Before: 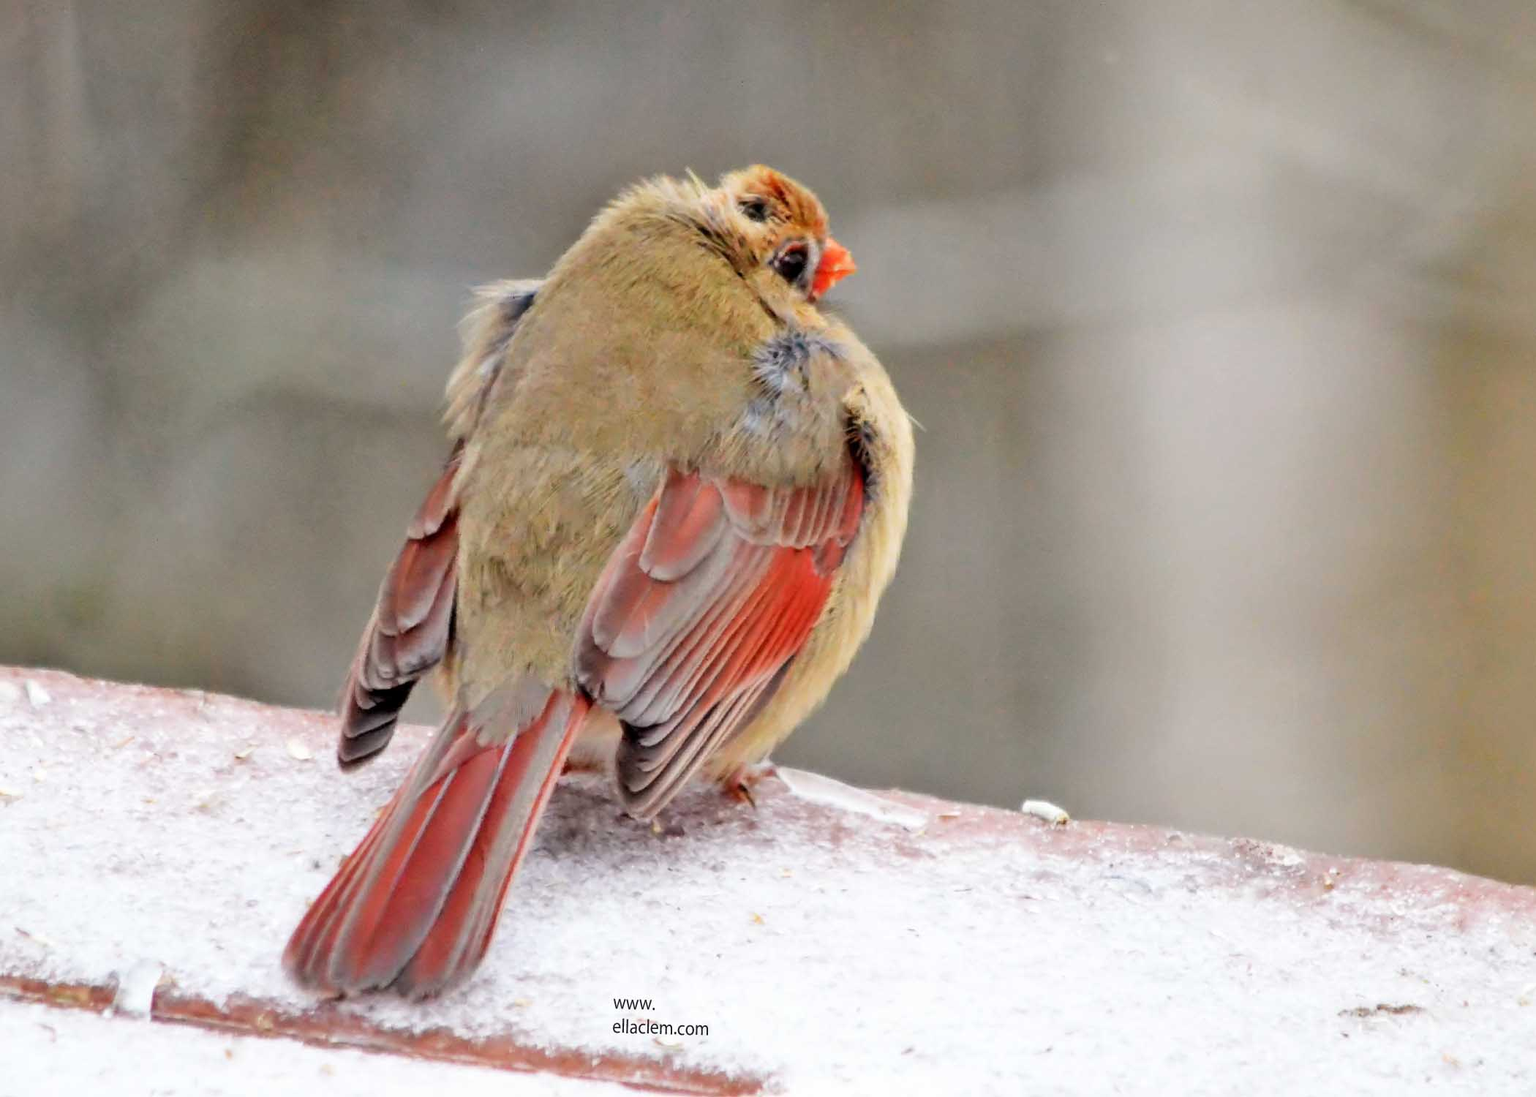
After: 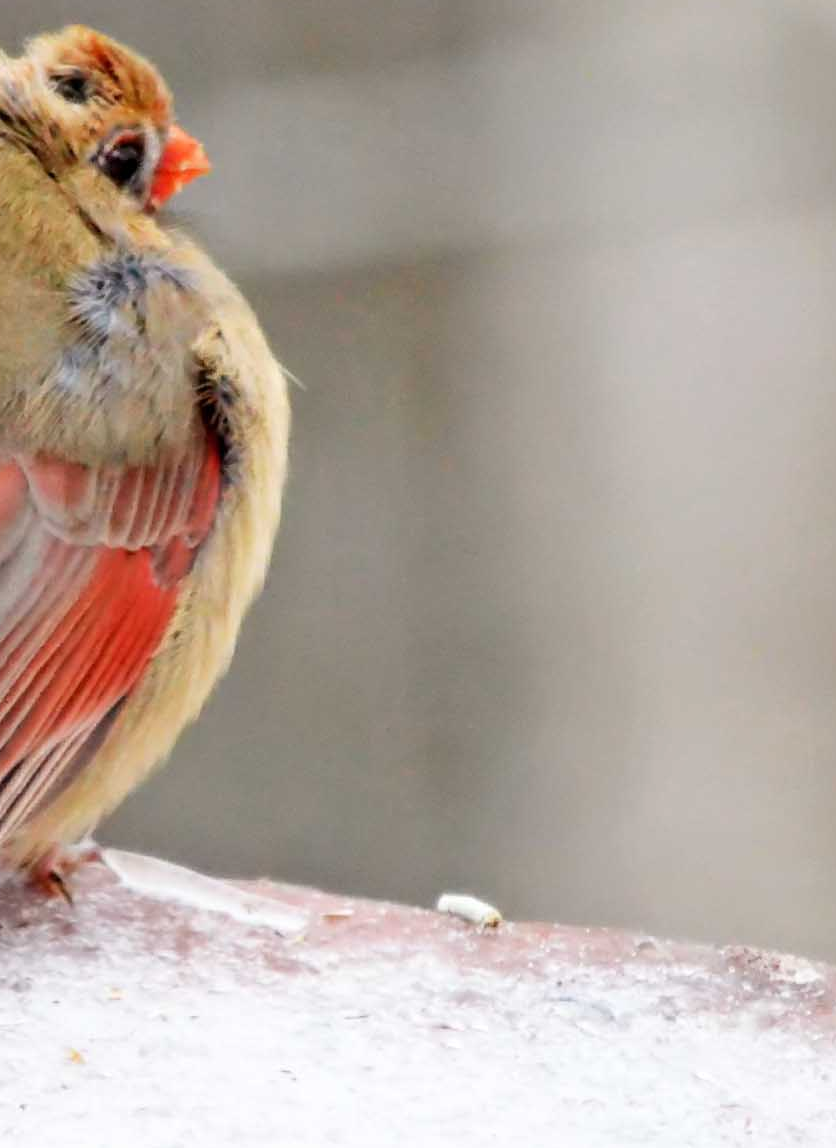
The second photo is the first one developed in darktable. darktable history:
crop: left 45.721%, top 13.393%, right 14.118%, bottom 10.01%
tone equalizer: on, module defaults
